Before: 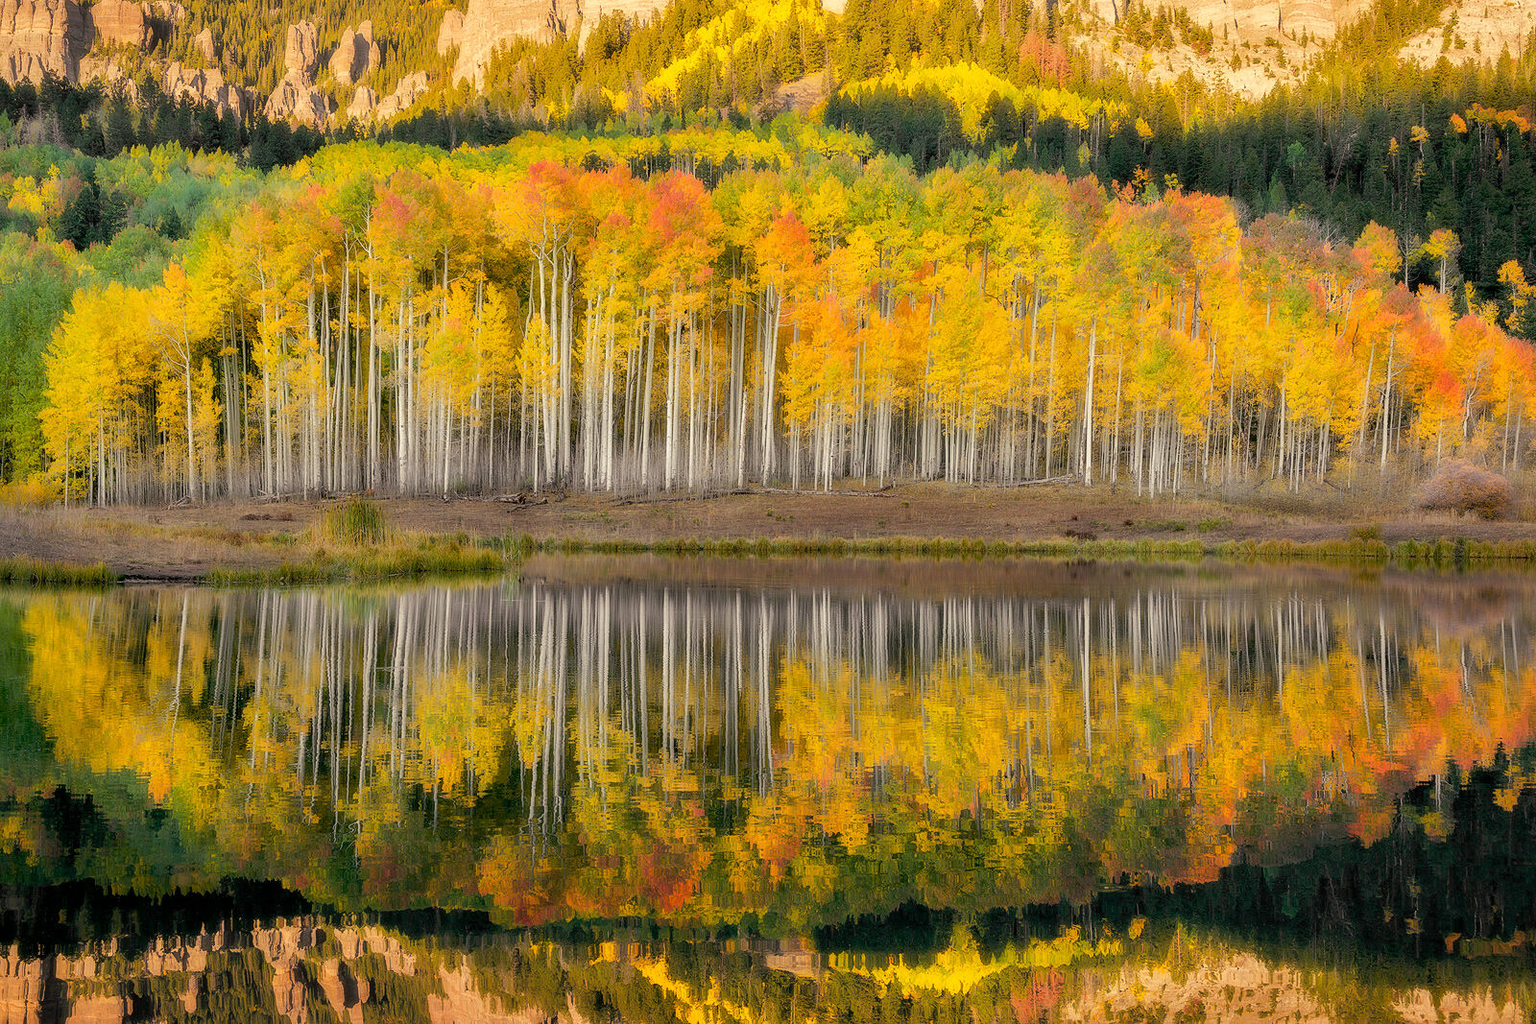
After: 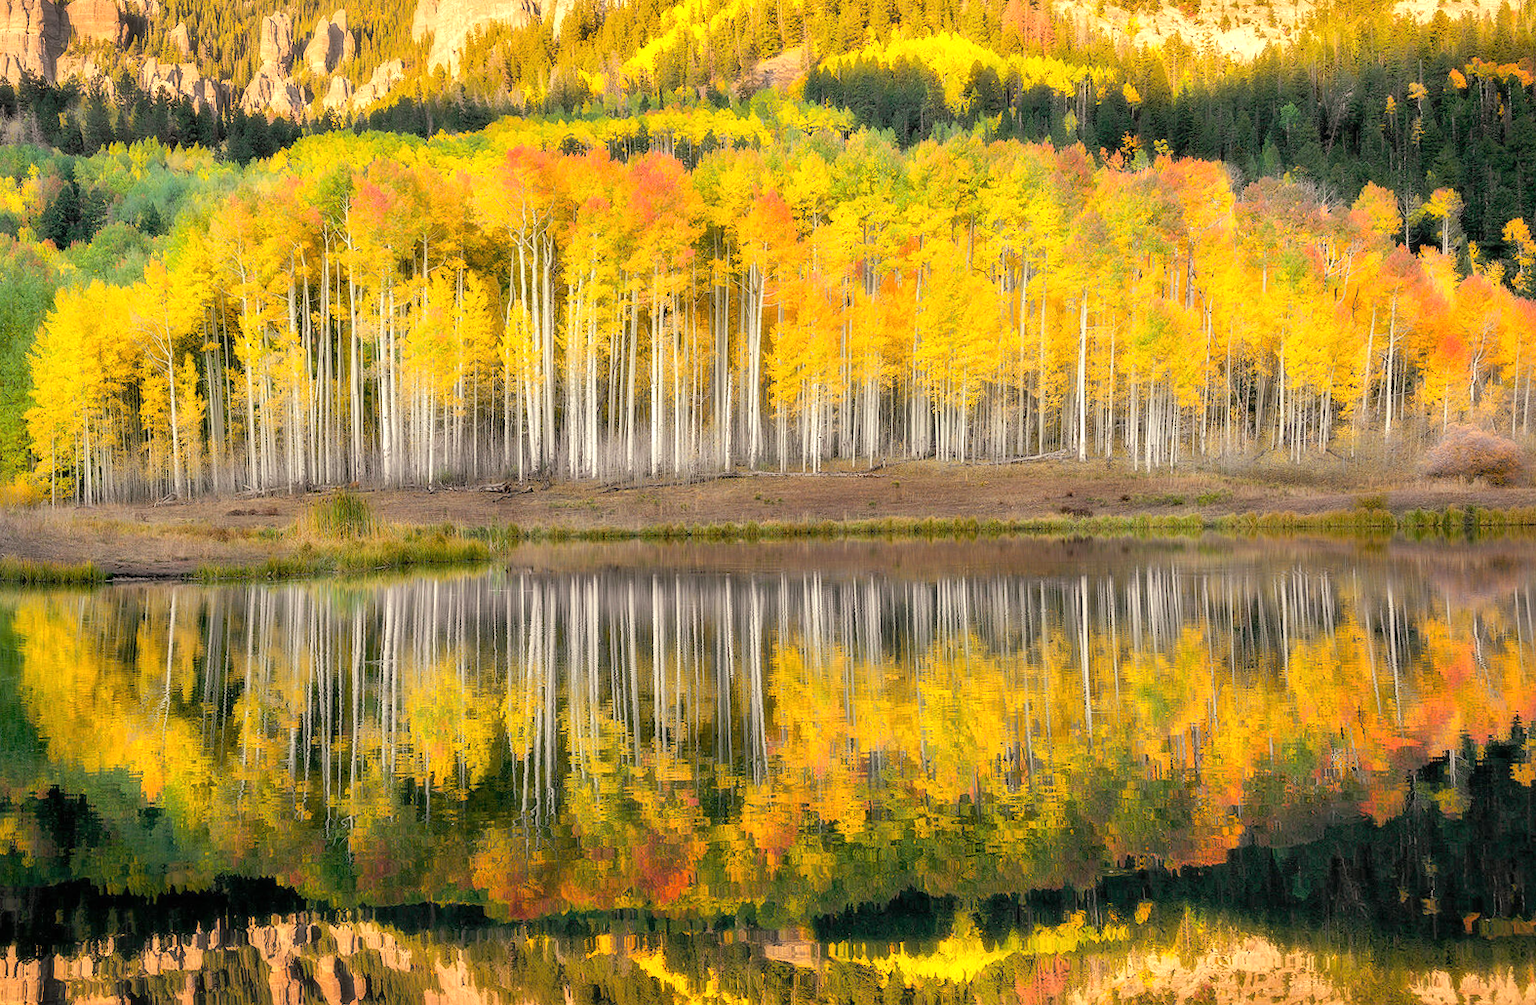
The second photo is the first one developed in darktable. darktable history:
rotate and perspective: rotation -1.32°, lens shift (horizontal) -0.031, crop left 0.015, crop right 0.985, crop top 0.047, crop bottom 0.982
exposure: black level correction 0, exposure 0.5 EV, compensate highlight preservation false
tone equalizer: on, module defaults
